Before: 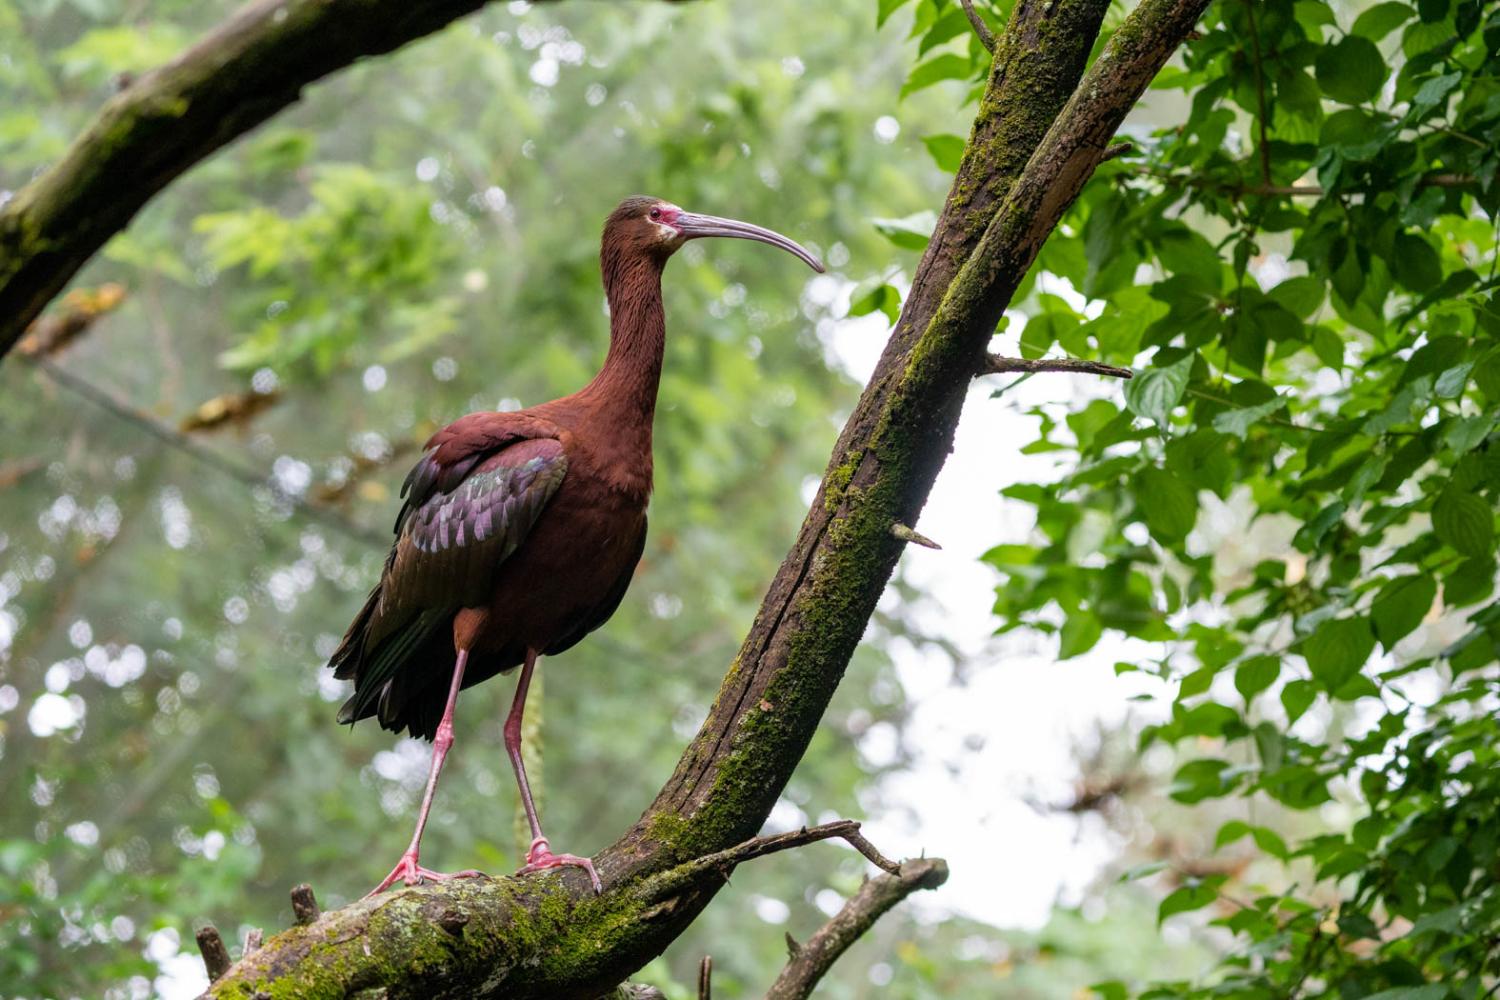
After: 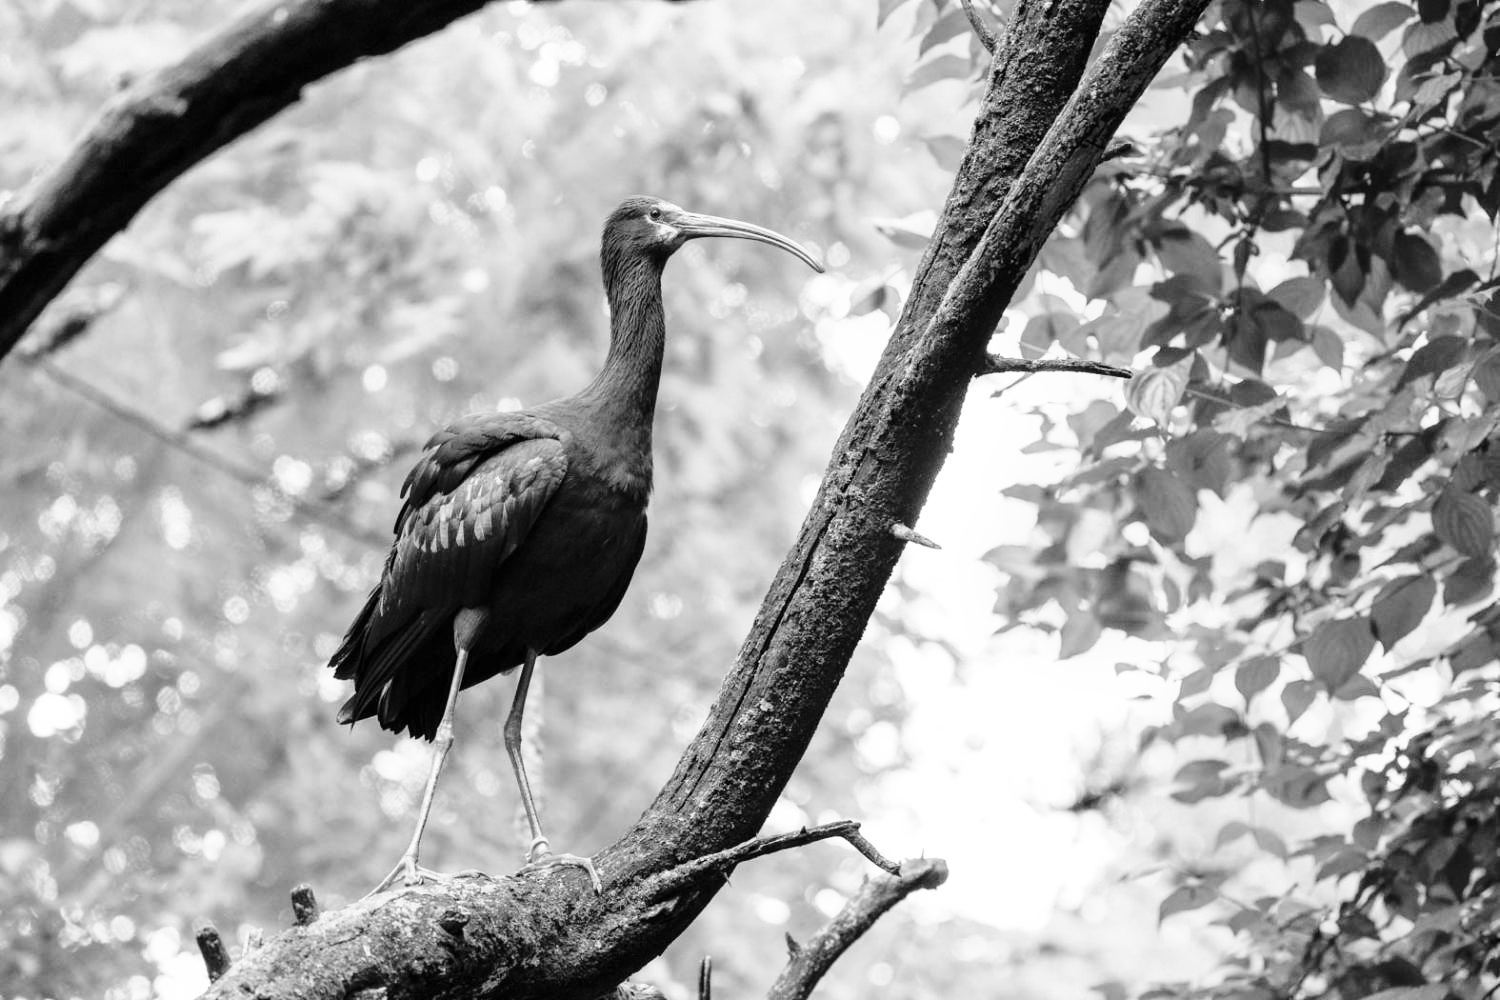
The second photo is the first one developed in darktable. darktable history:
monochrome: on, module defaults
base curve: curves: ch0 [(0, 0) (0.032, 0.037) (0.105, 0.228) (0.435, 0.76) (0.856, 0.983) (1, 1)], preserve colors none
